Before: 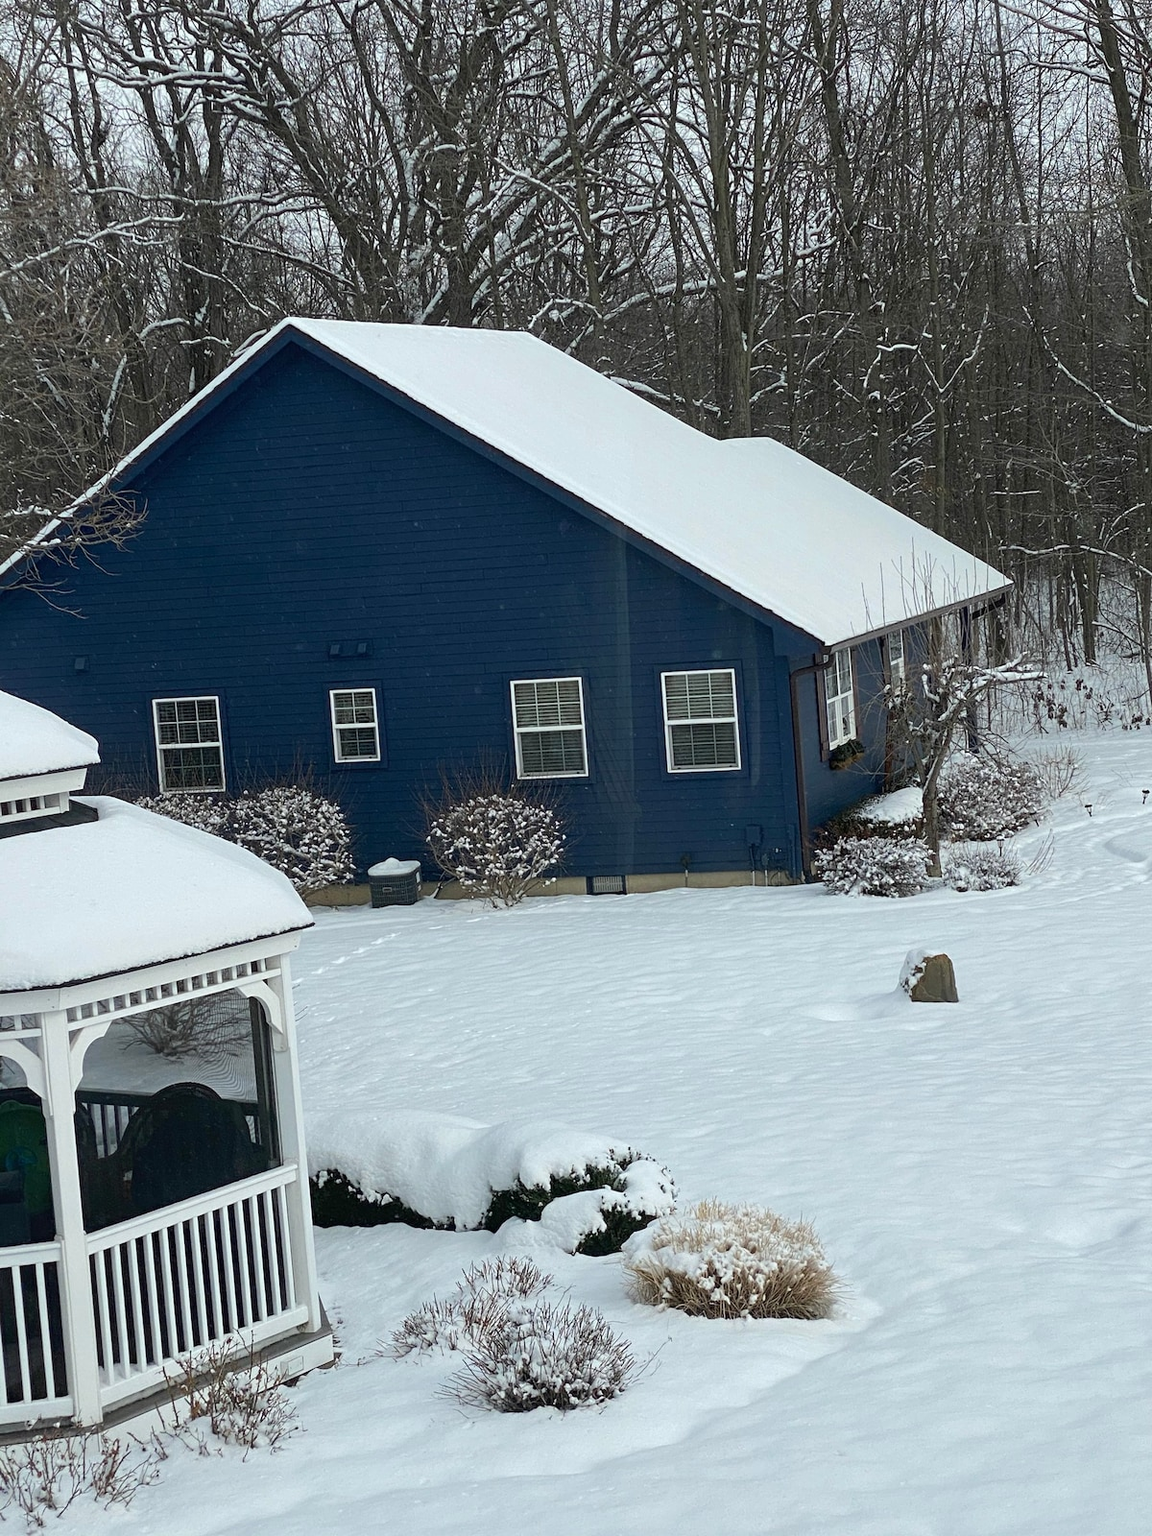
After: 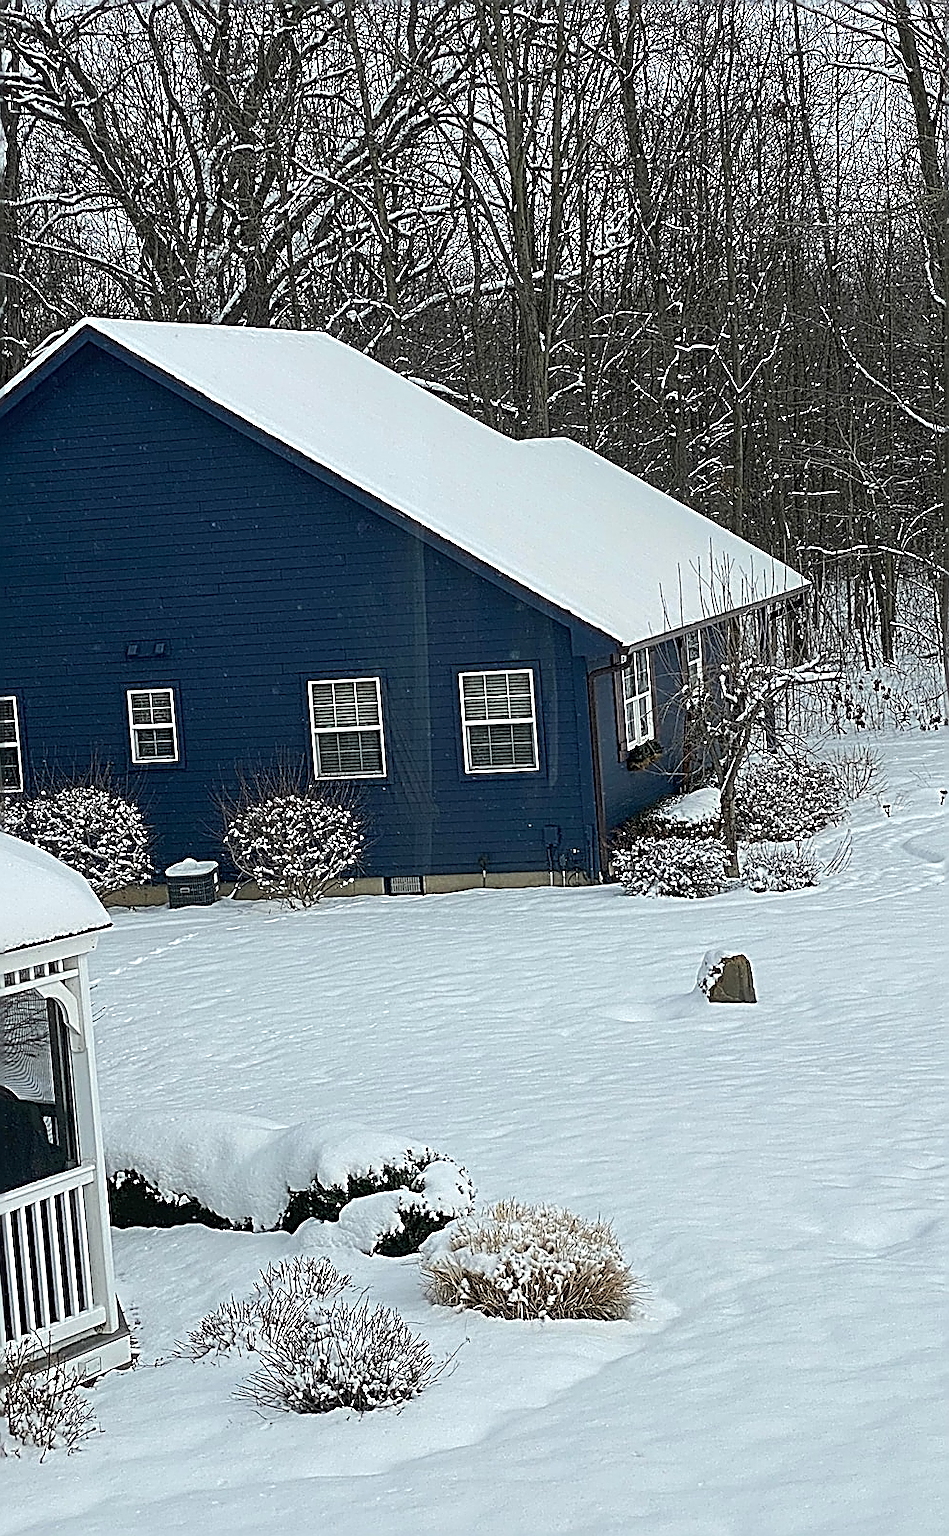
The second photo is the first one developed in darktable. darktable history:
crop: left 17.587%, bottom 0.019%
sharpen: amount 1.996
